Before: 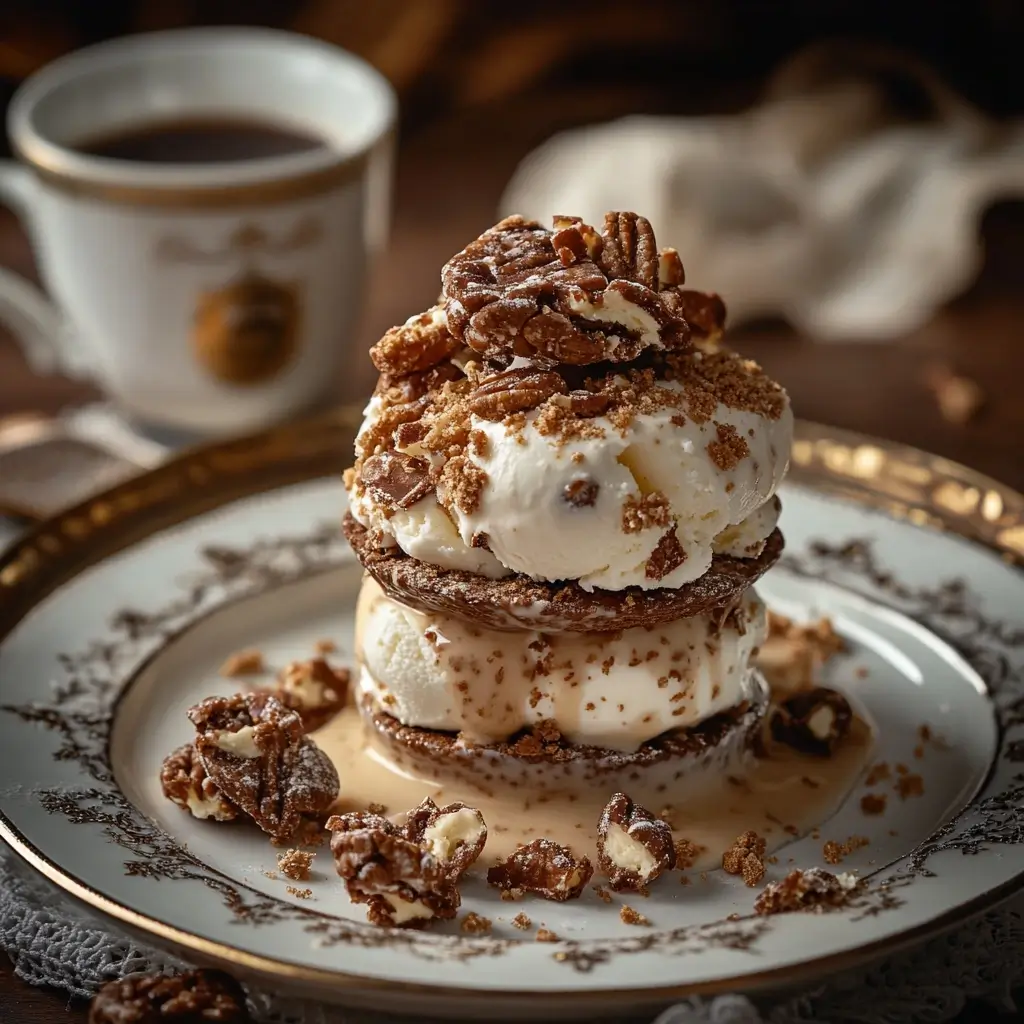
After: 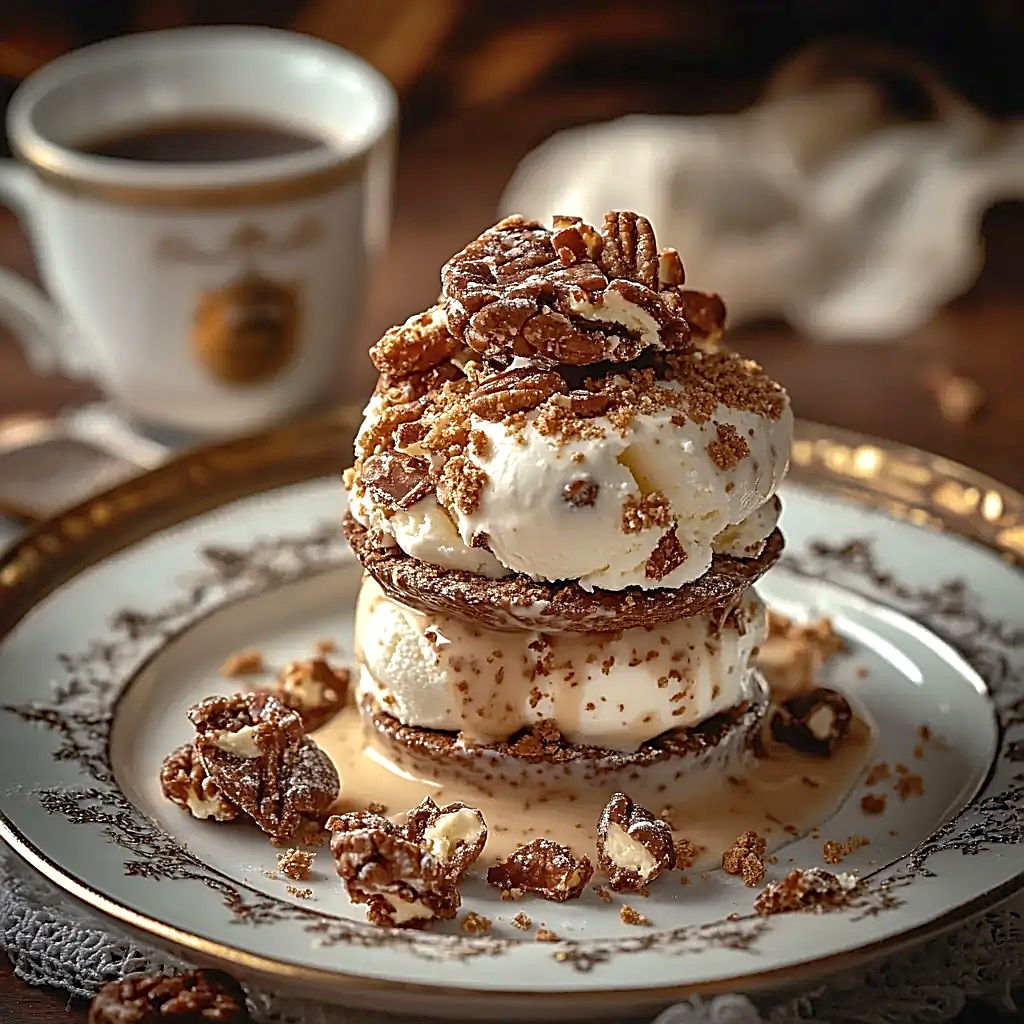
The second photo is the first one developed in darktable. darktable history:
sharpen: amount 1
tone equalizer: -8 EV -0.456 EV, -7 EV -0.408 EV, -6 EV -0.331 EV, -5 EV -0.225 EV, -3 EV 0.201 EV, -2 EV 0.362 EV, -1 EV 0.41 EV, +0 EV 0.418 EV, smoothing diameter 24.78%, edges refinement/feathering 14.89, preserve details guided filter
shadows and highlights: on, module defaults
